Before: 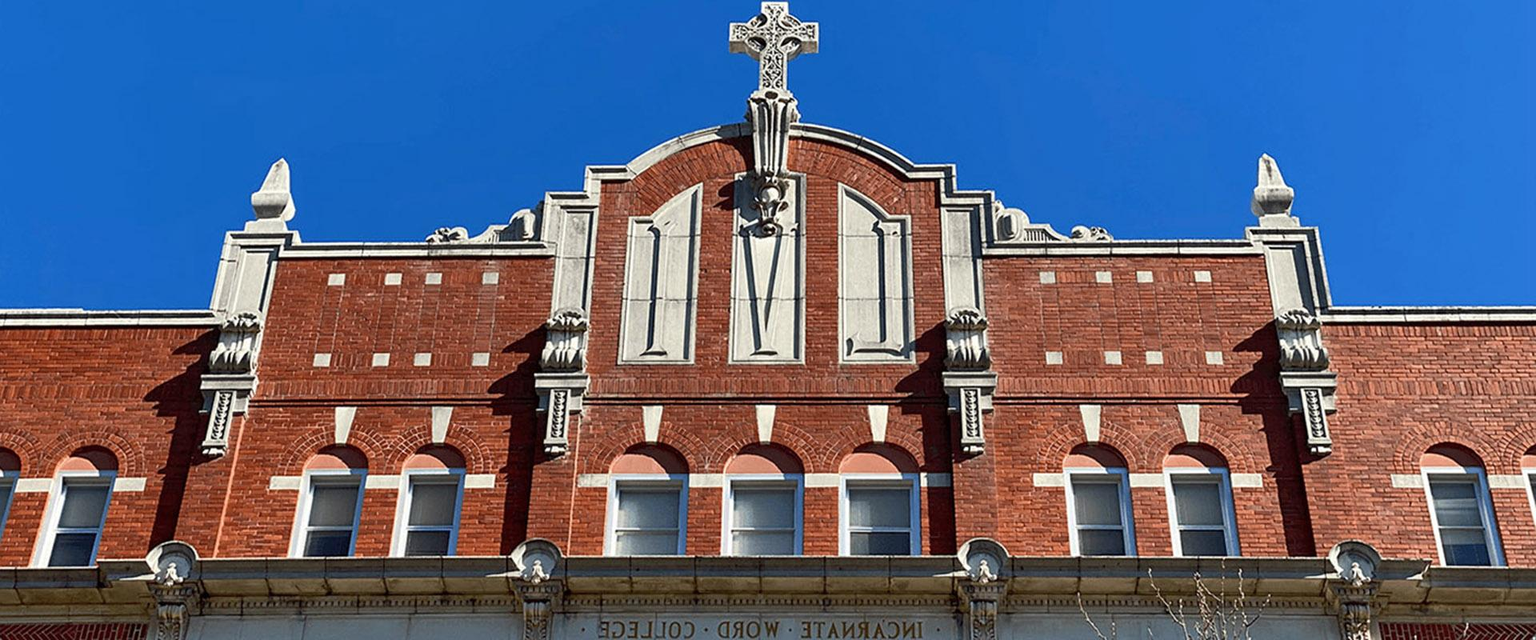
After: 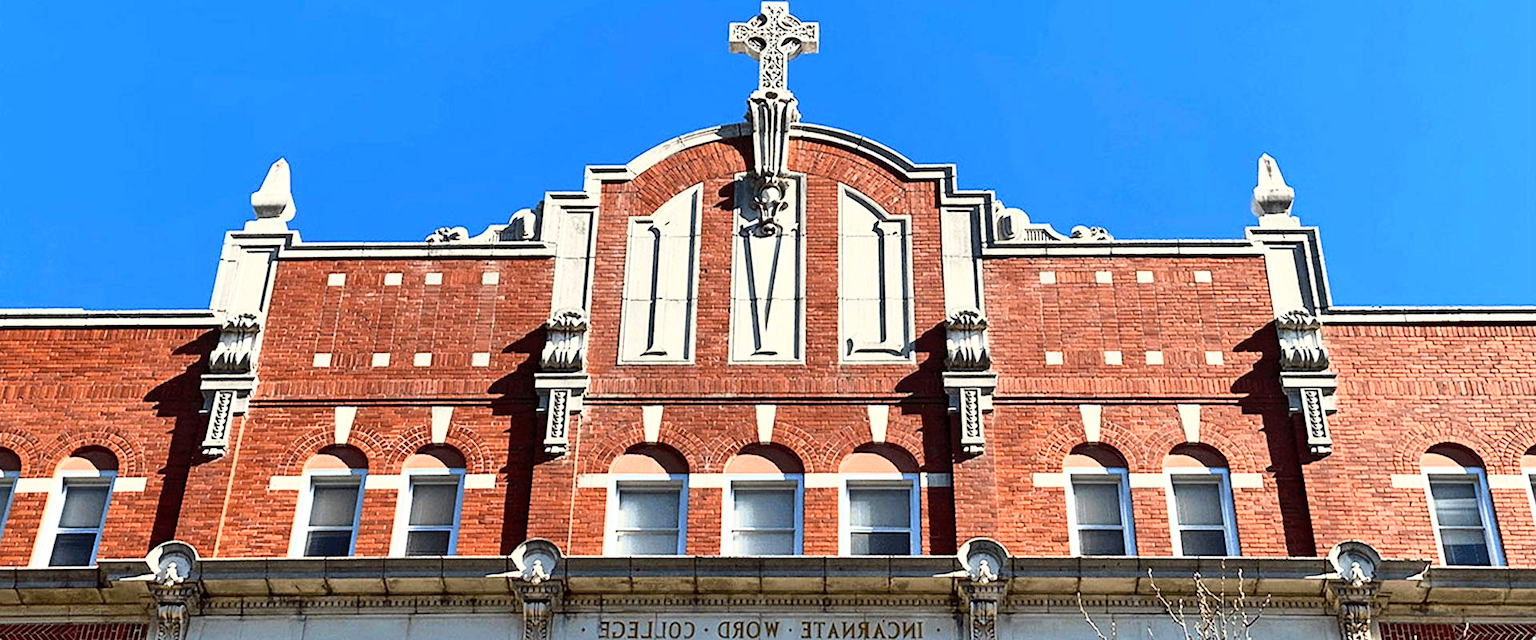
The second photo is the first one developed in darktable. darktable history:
base curve: curves: ch0 [(0, 0) (0.026, 0.03) (0.109, 0.232) (0.351, 0.748) (0.669, 0.968) (1, 1)]
